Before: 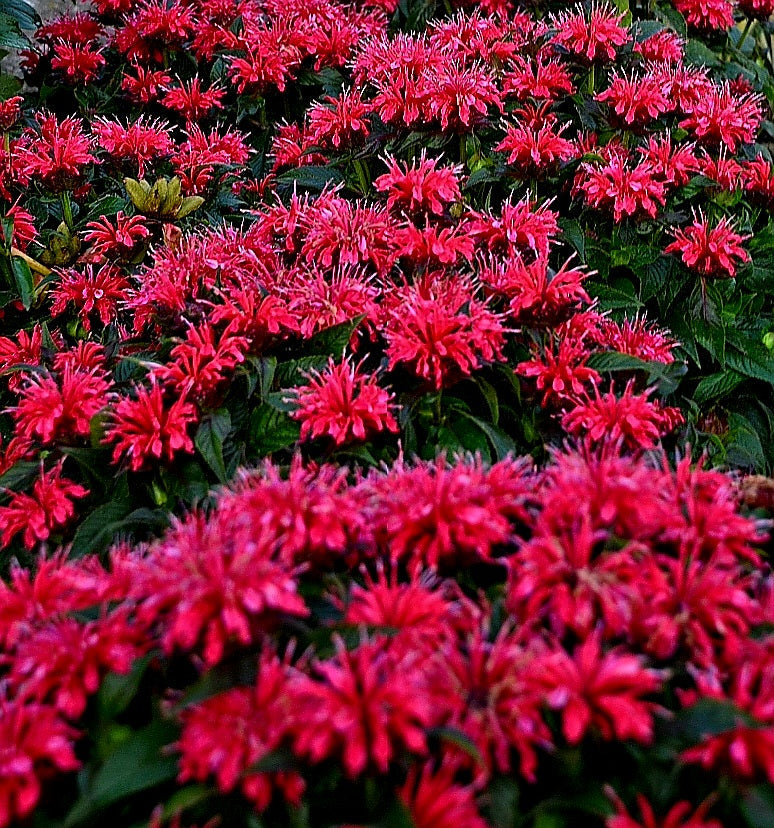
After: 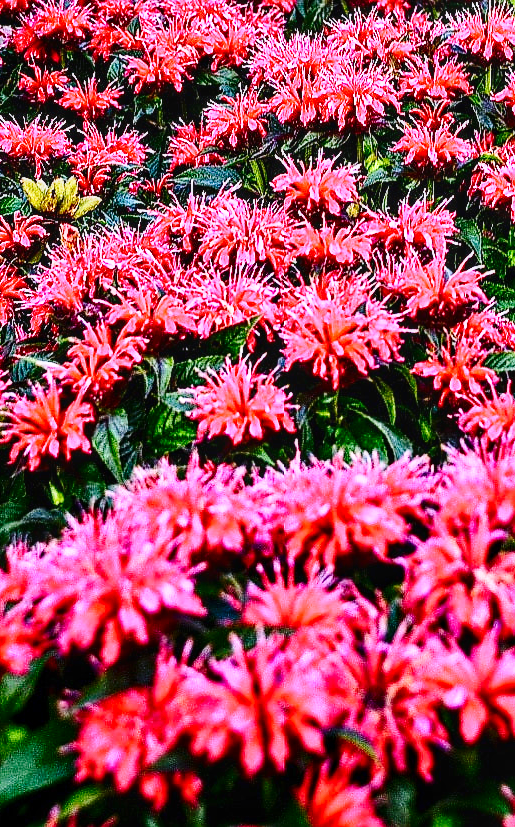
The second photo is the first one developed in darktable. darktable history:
exposure: exposure 1.061 EV, compensate highlight preservation false
local contrast: on, module defaults
white balance: red 1.004, blue 1.096
contrast brightness saturation: contrast 0.28
crop and rotate: left 13.409%, right 19.924%
base curve: curves: ch0 [(0, 0) (0.028, 0.03) (0.121, 0.232) (0.46, 0.748) (0.859, 0.968) (1, 1)], preserve colors none
